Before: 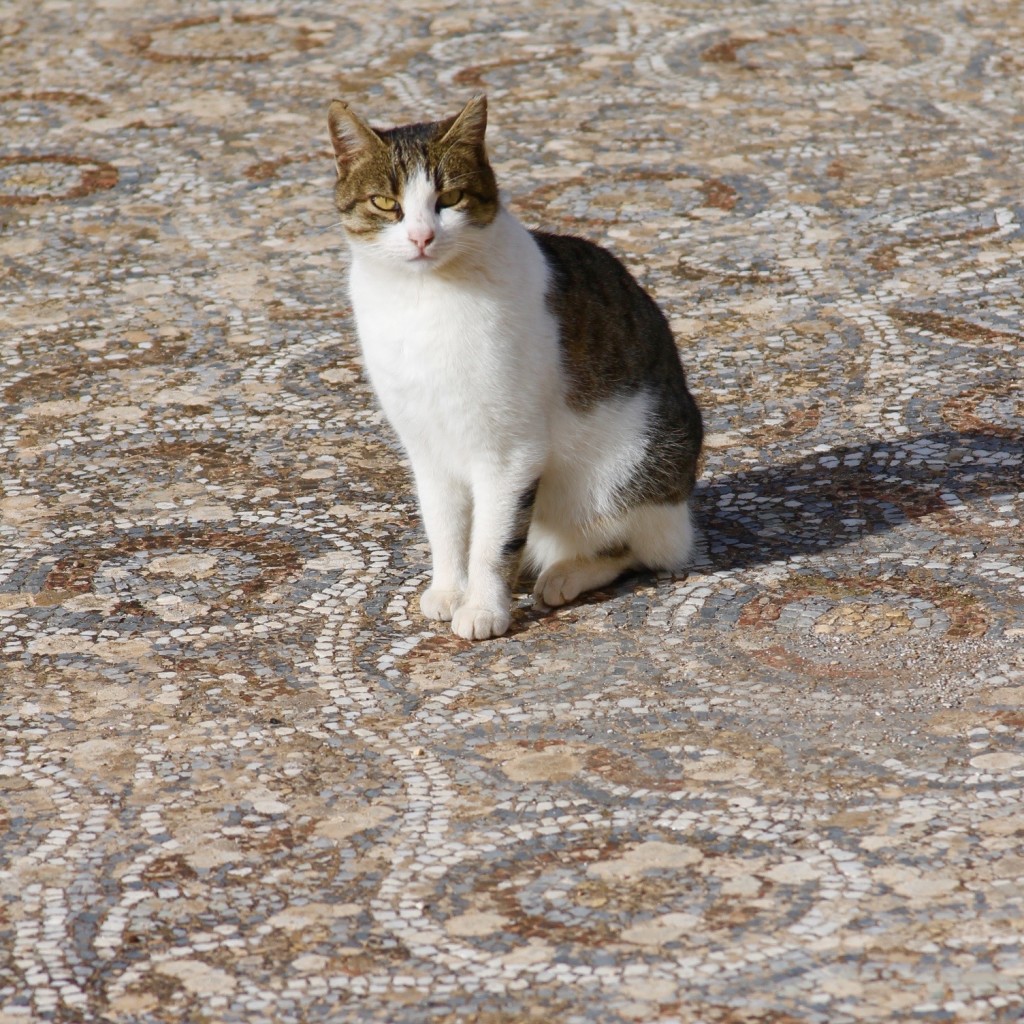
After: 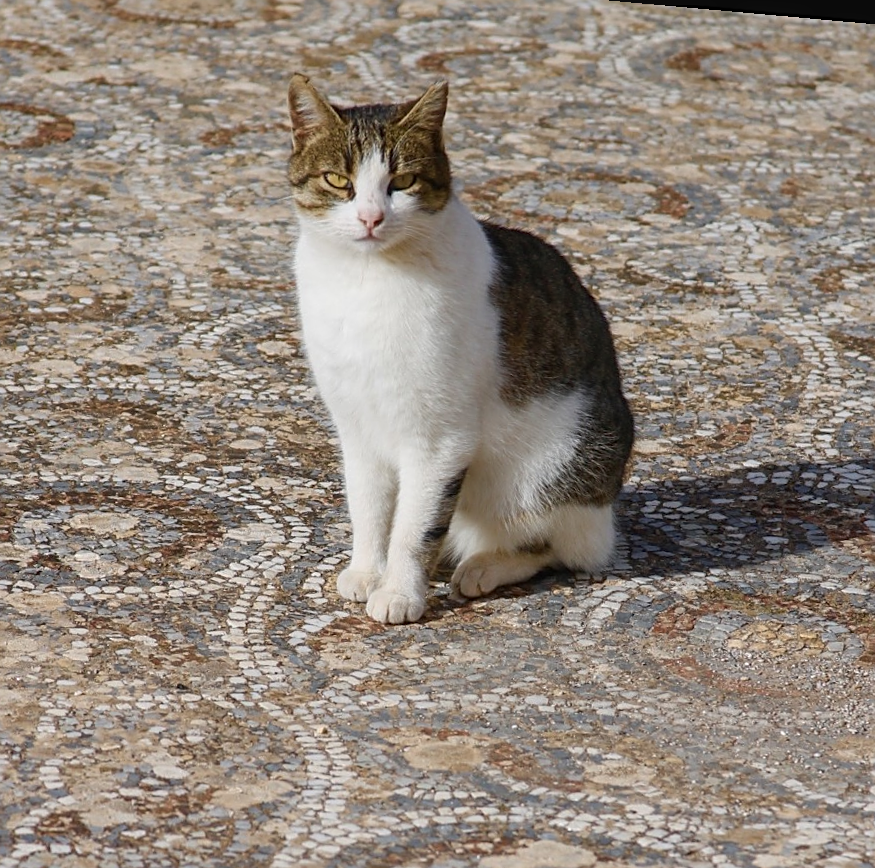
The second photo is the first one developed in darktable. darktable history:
local contrast: detail 110%
crop and rotate: left 10.77%, top 5.1%, right 10.41%, bottom 16.76%
exposure: exposure -0.116 EV, compensate exposure bias true, compensate highlight preservation false
sharpen: on, module defaults
rotate and perspective: rotation 5.12°, automatic cropping off
